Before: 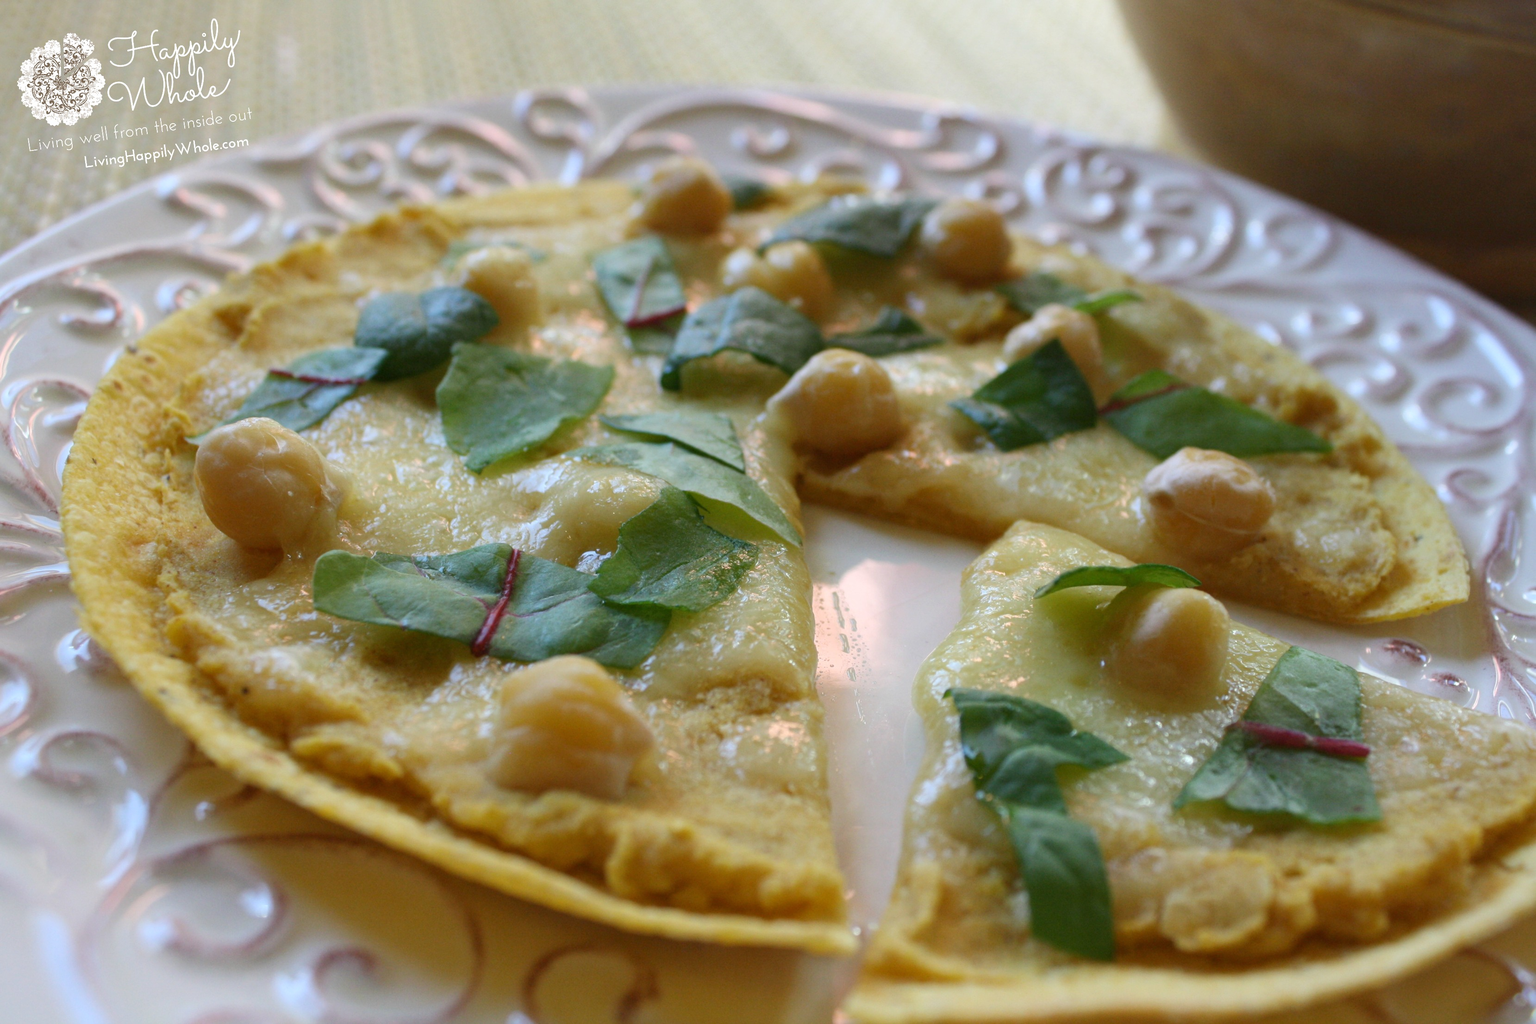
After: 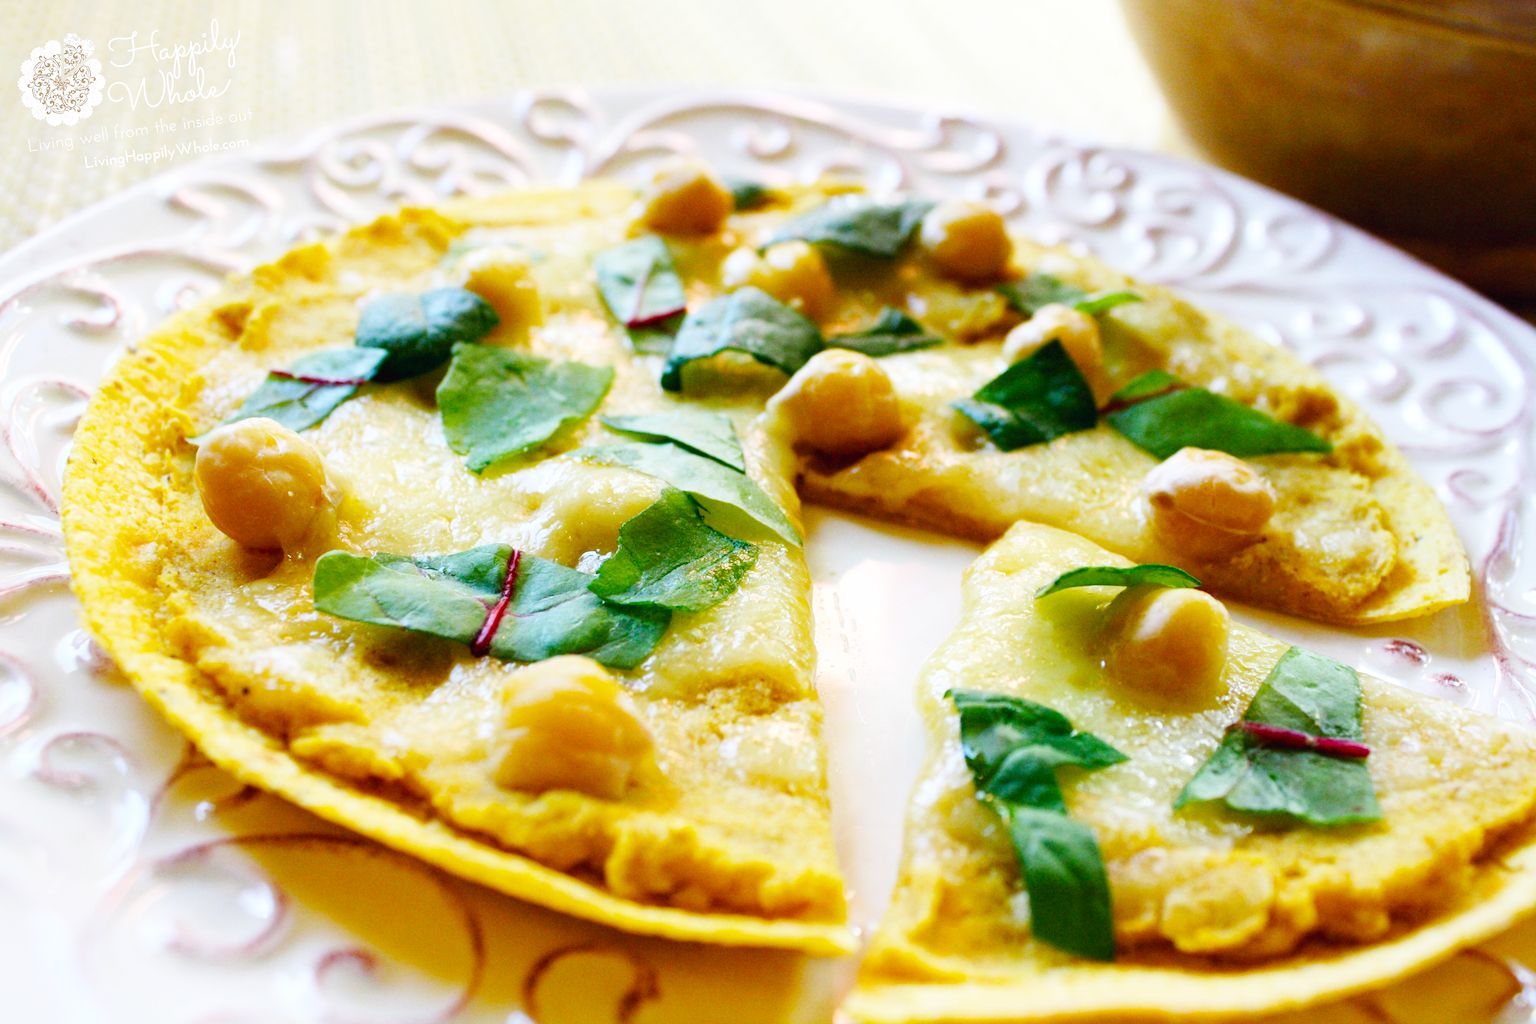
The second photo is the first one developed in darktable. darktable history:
base curve: curves: ch0 [(0, 0.003) (0.001, 0.002) (0.006, 0.004) (0.02, 0.022) (0.048, 0.086) (0.094, 0.234) (0.162, 0.431) (0.258, 0.629) (0.385, 0.8) (0.548, 0.918) (0.751, 0.988) (1, 1)], preserve colors none
color balance rgb: global offset › luminance -0.869%, perceptual saturation grading › global saturation 25.64%
tone equalizer: on, module defaults
